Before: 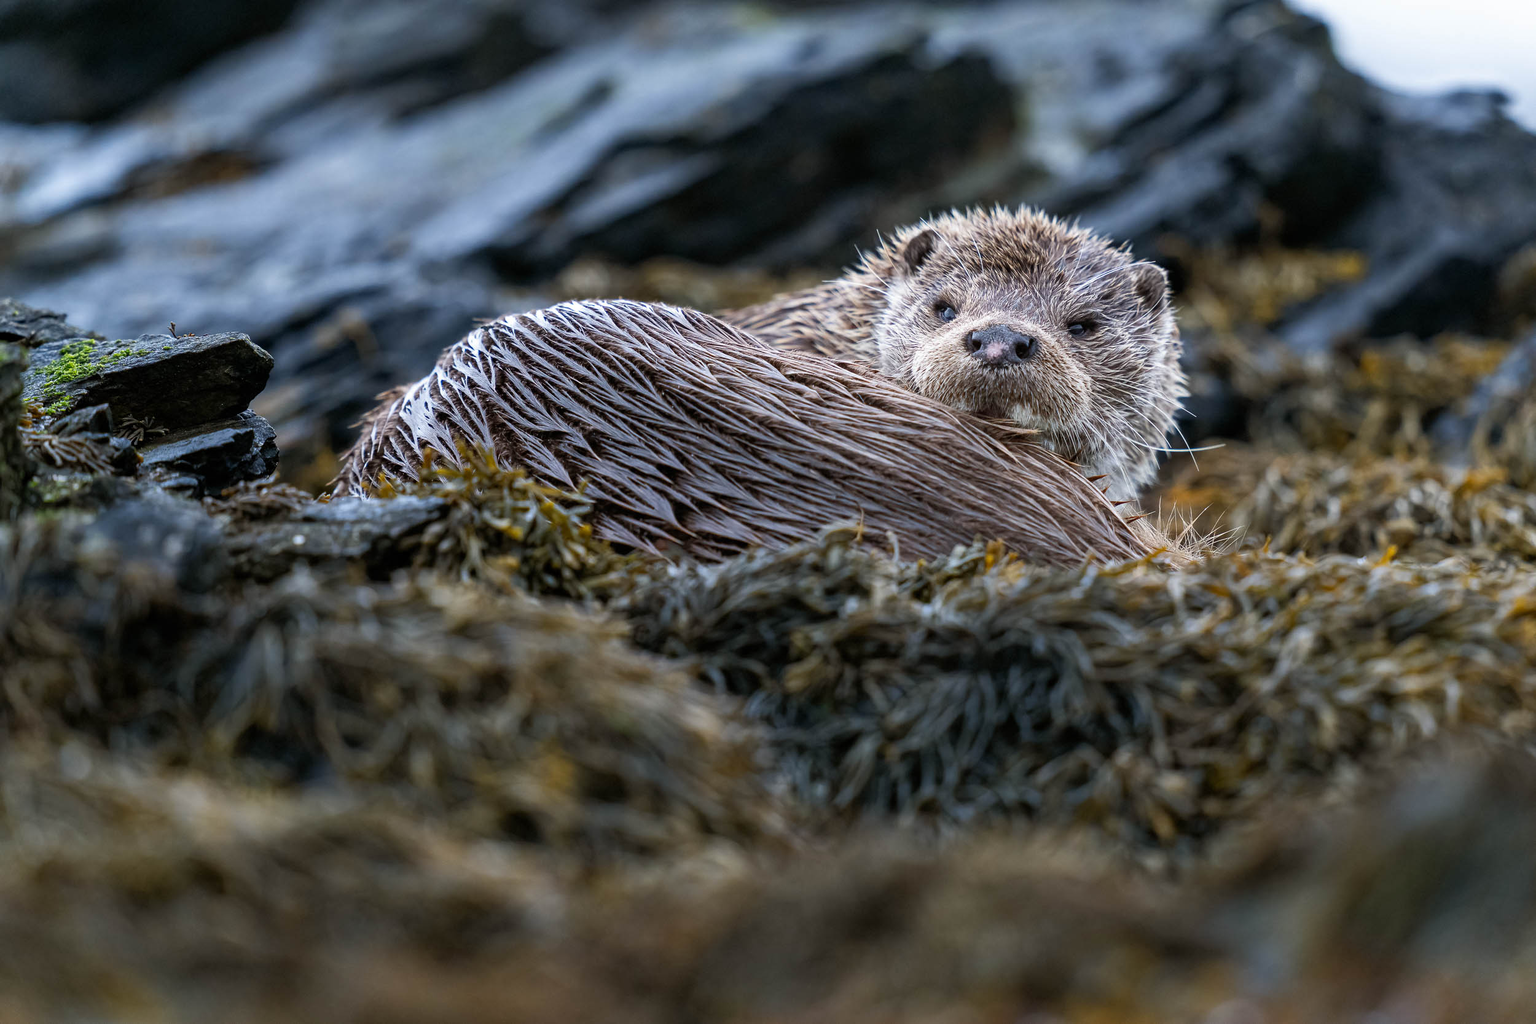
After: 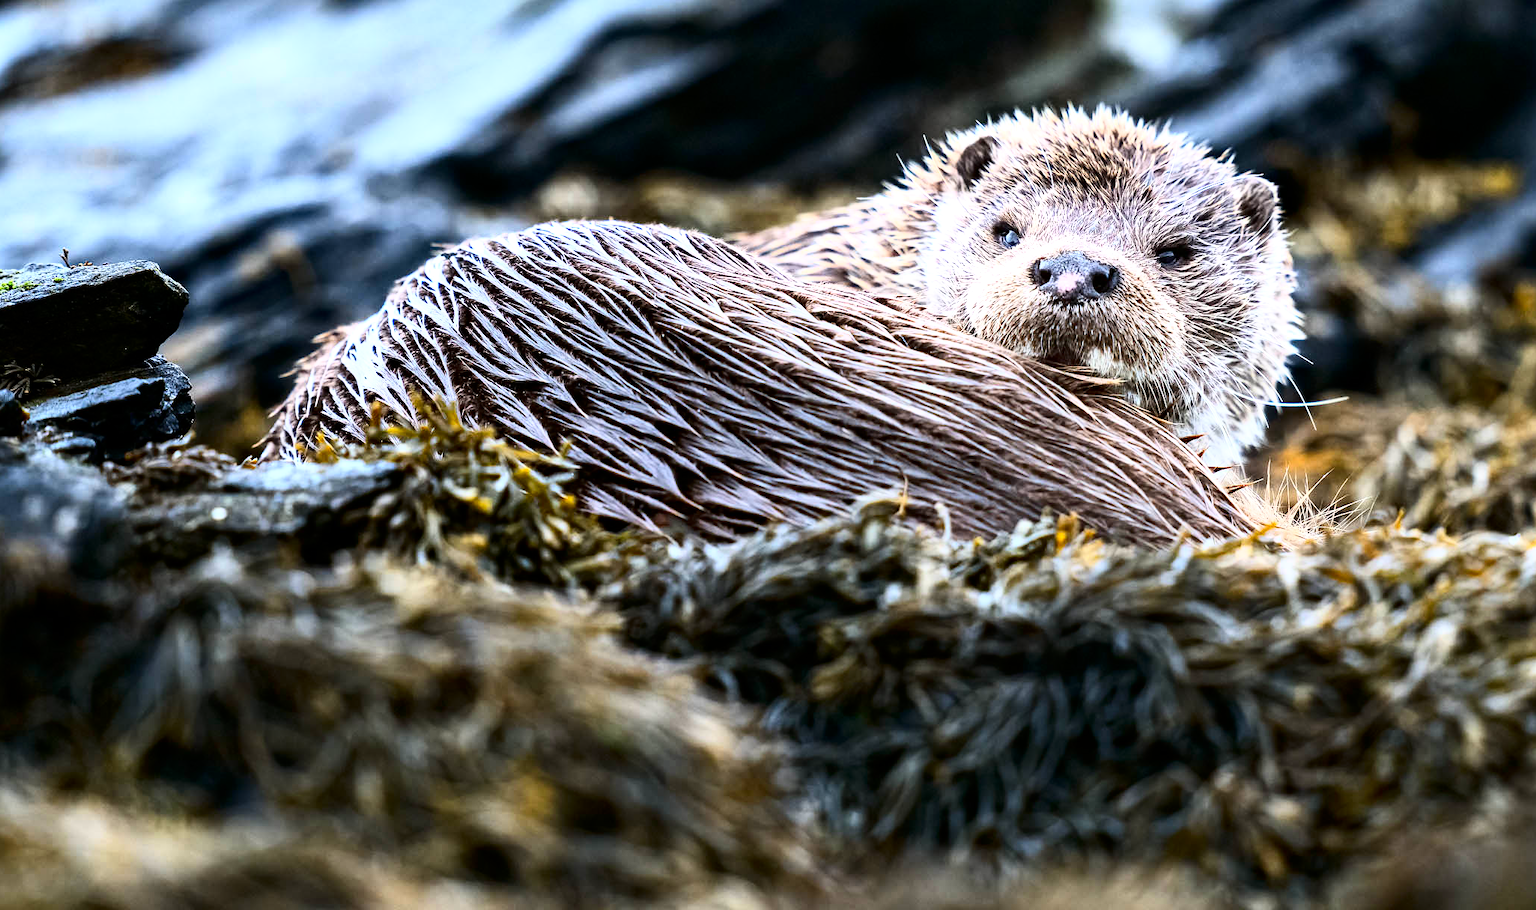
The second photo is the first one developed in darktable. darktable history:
crop: left 7.763%, top 11.61%, right 10.181%, bottom 15.436%
tone equalizer: -8 EV -0.777 EV, -7 EV -0.704 EV, -6 EV -0.611 EV, -5 EV -0.395 EV, -3 EV 0.375 EV, -2 EV 0.6 EV, -1 EV 0.679 EV, +0 EV 0.781 EV
base curve: curves: ch0 [(0, 0) (0.557, 0.834) (1, 1)]
contrast brightness saturation: contrast 0.201, brightness -0.102, saturation 0.101
